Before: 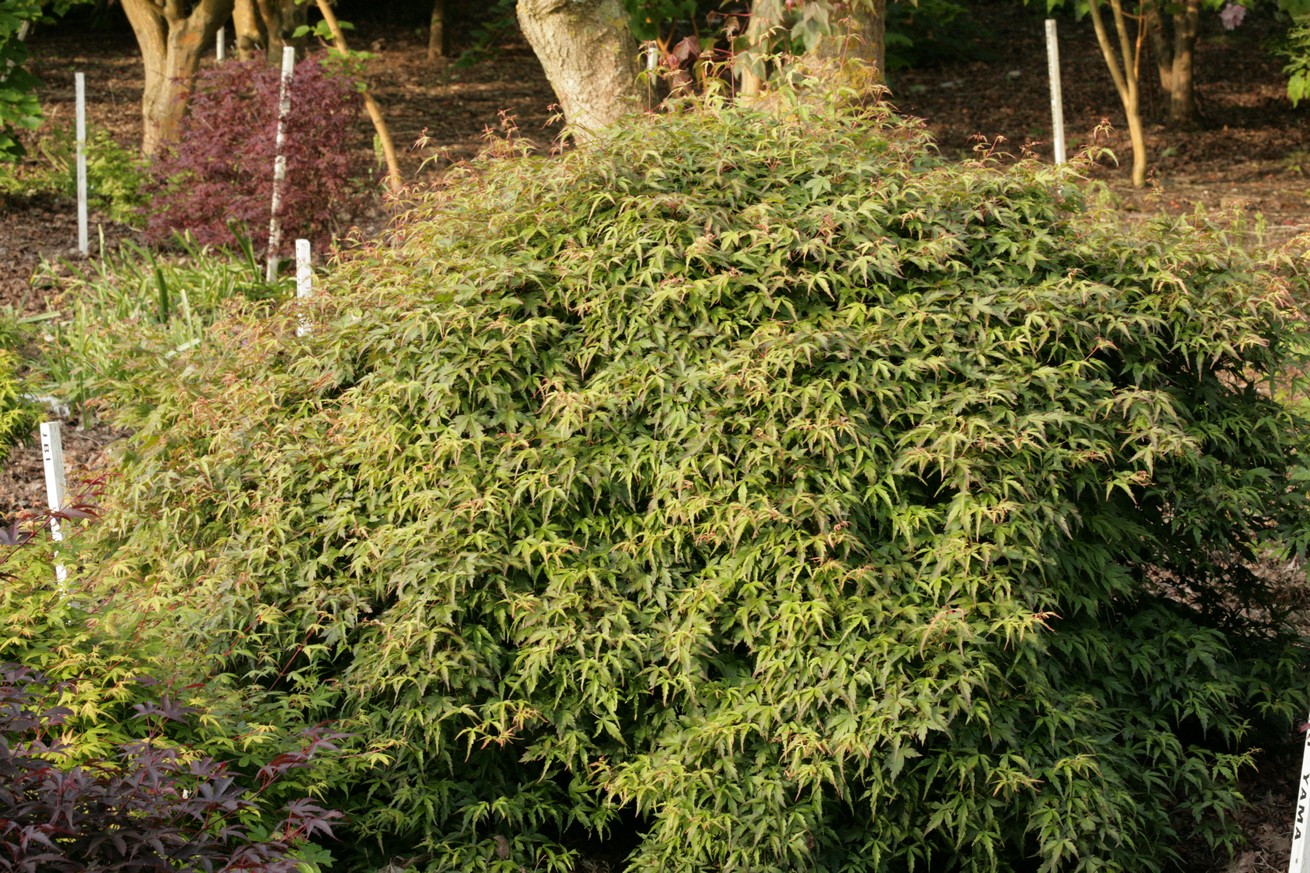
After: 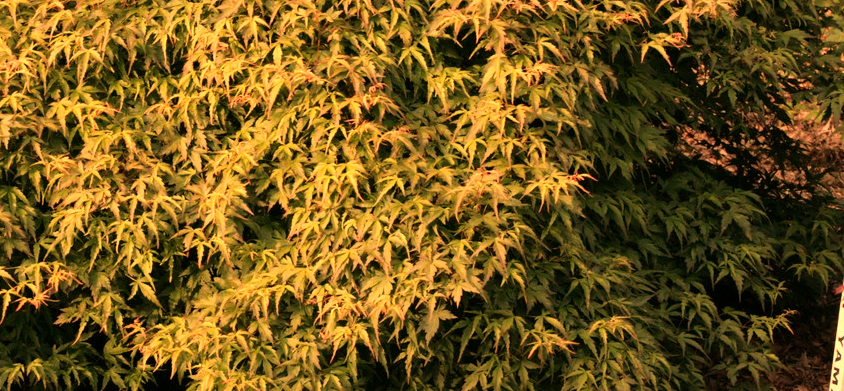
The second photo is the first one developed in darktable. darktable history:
white balance: red 1.467, blue 0.684
crop and rotate: left 35.509%, top 50.238%, bottom 4.934%
